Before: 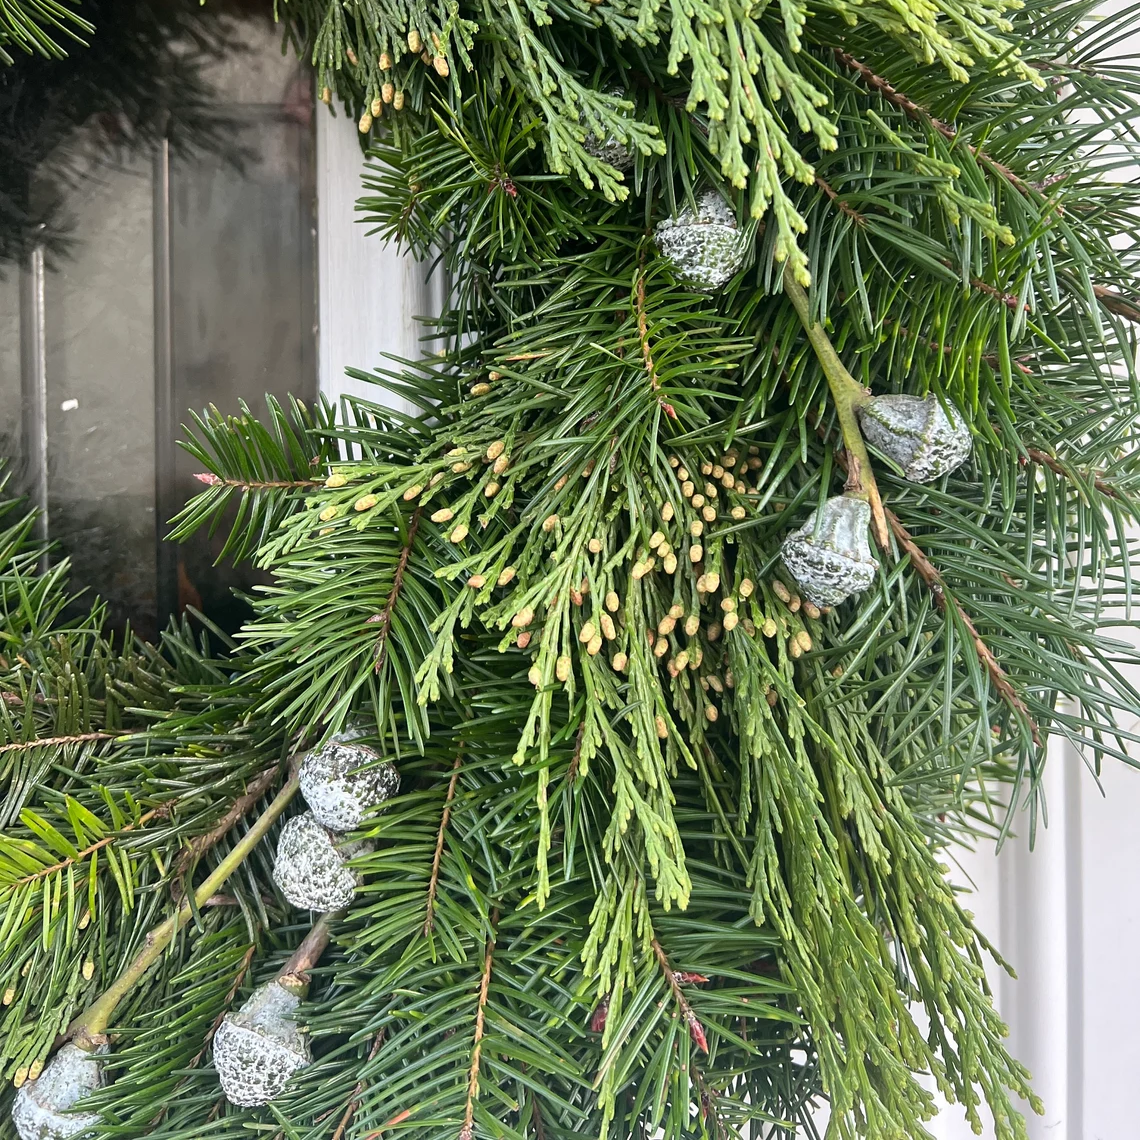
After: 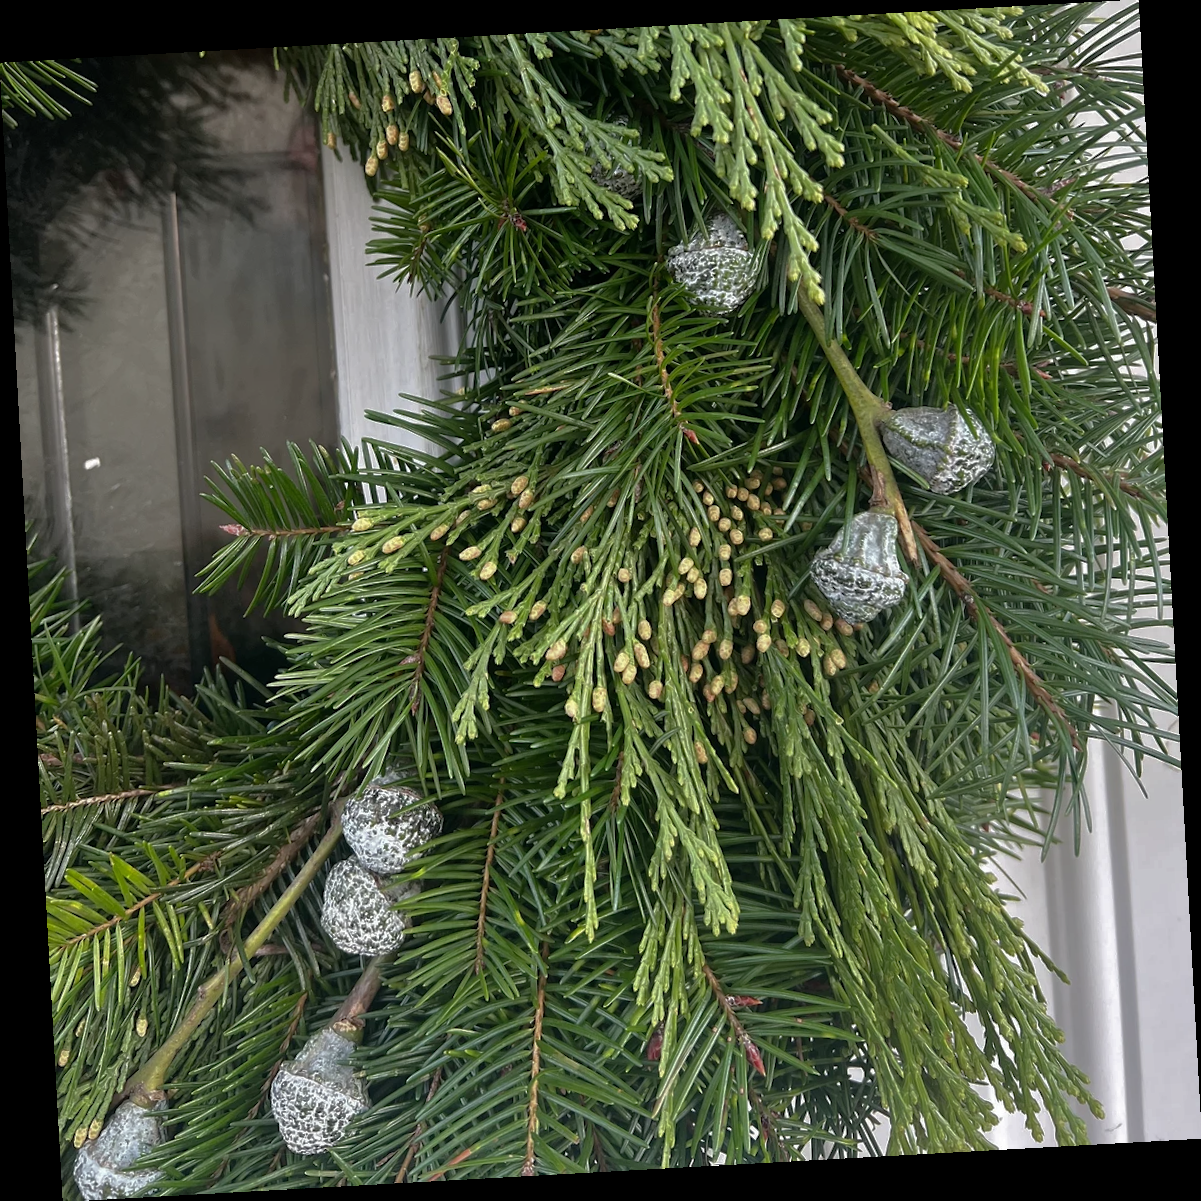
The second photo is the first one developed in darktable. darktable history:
rotate and perspective: rotation -3.18°, automatic cropping off
base curve: curves: ch0 [(0, 0) (0.841, 0.609) (1, 1)]
